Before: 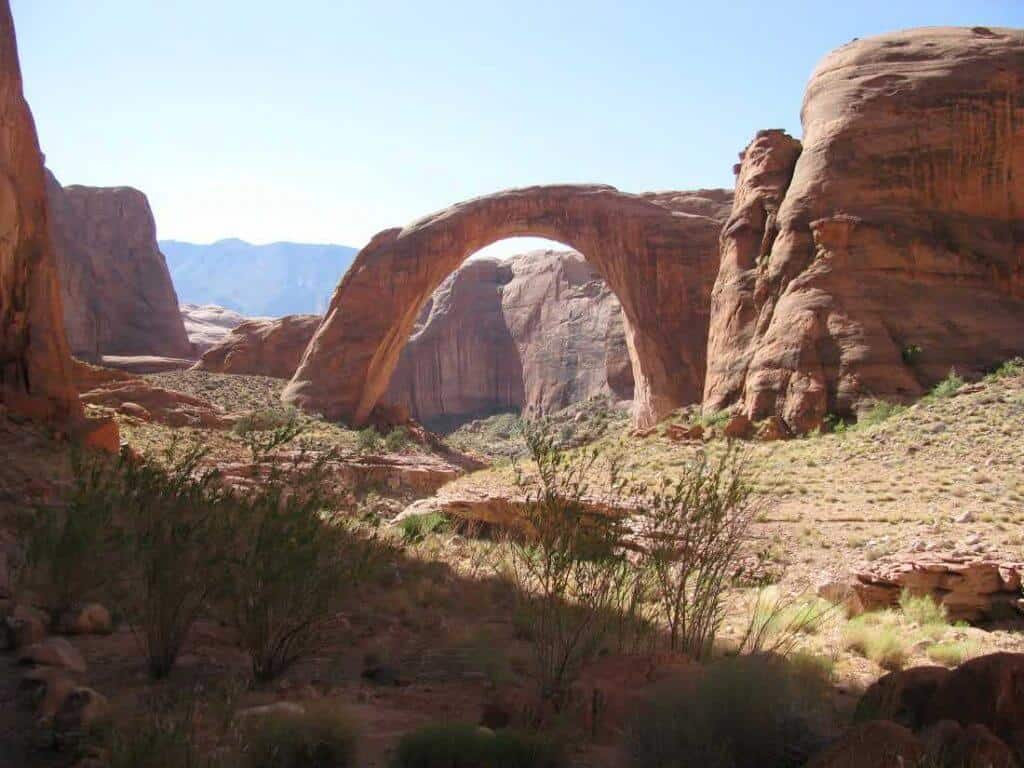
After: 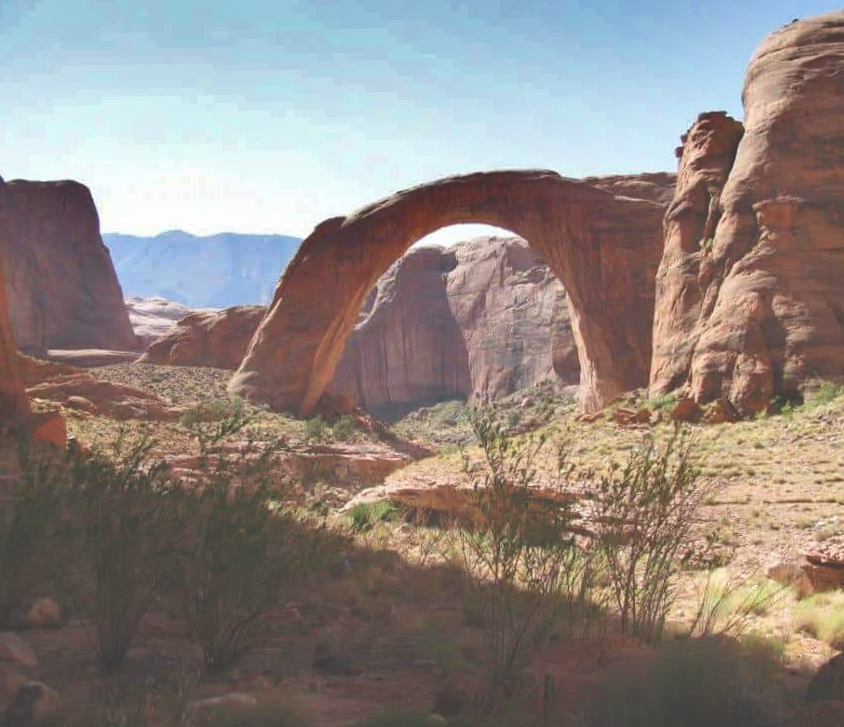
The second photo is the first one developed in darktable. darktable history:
exposure: black level correction -0.03, compensate highlight preservation false
tone equalizer: on, module defaults
shadows and highlights: shadows 24.5, highlights -78.15, soften with gaussian
crop and rotate: angle 1°, left 4.281%, top 0.642%, right 11.383%, bottom 2.486%
levels: levels [0, 0.478, 1]
